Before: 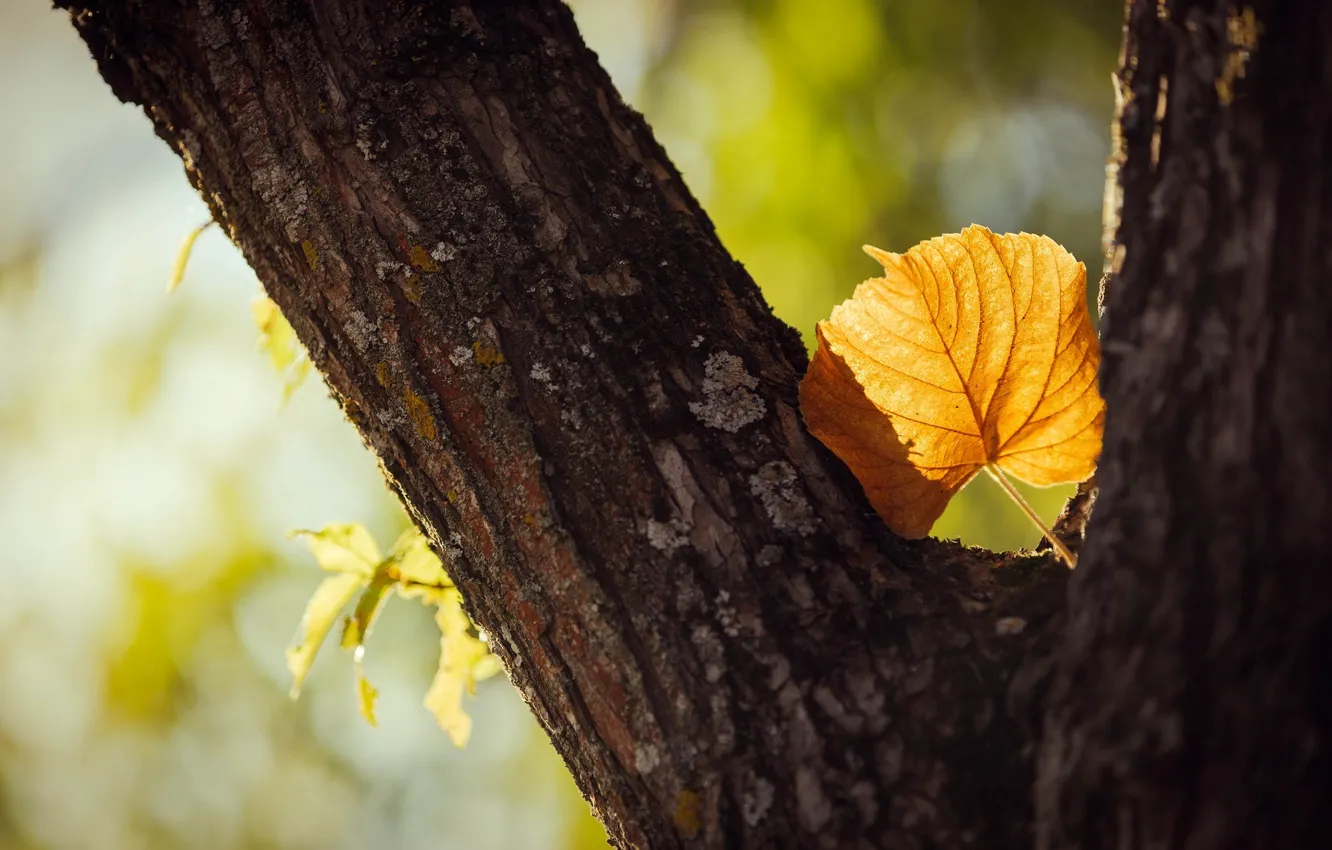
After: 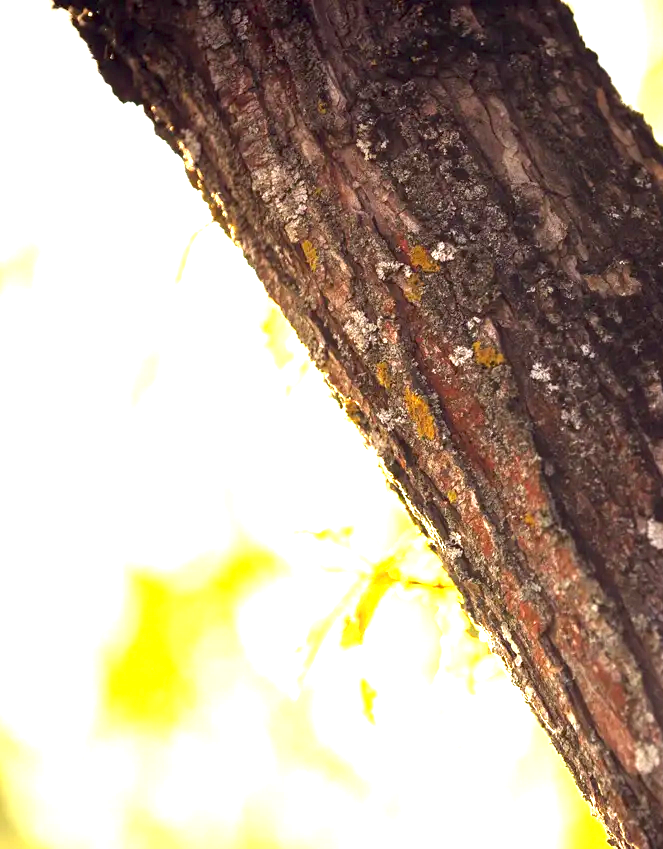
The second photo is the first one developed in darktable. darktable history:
exposure: exposure 2.21 EV, compensate highlight preservation false
crop and rotate: left 0.051%, top 0%, right 50.118%
